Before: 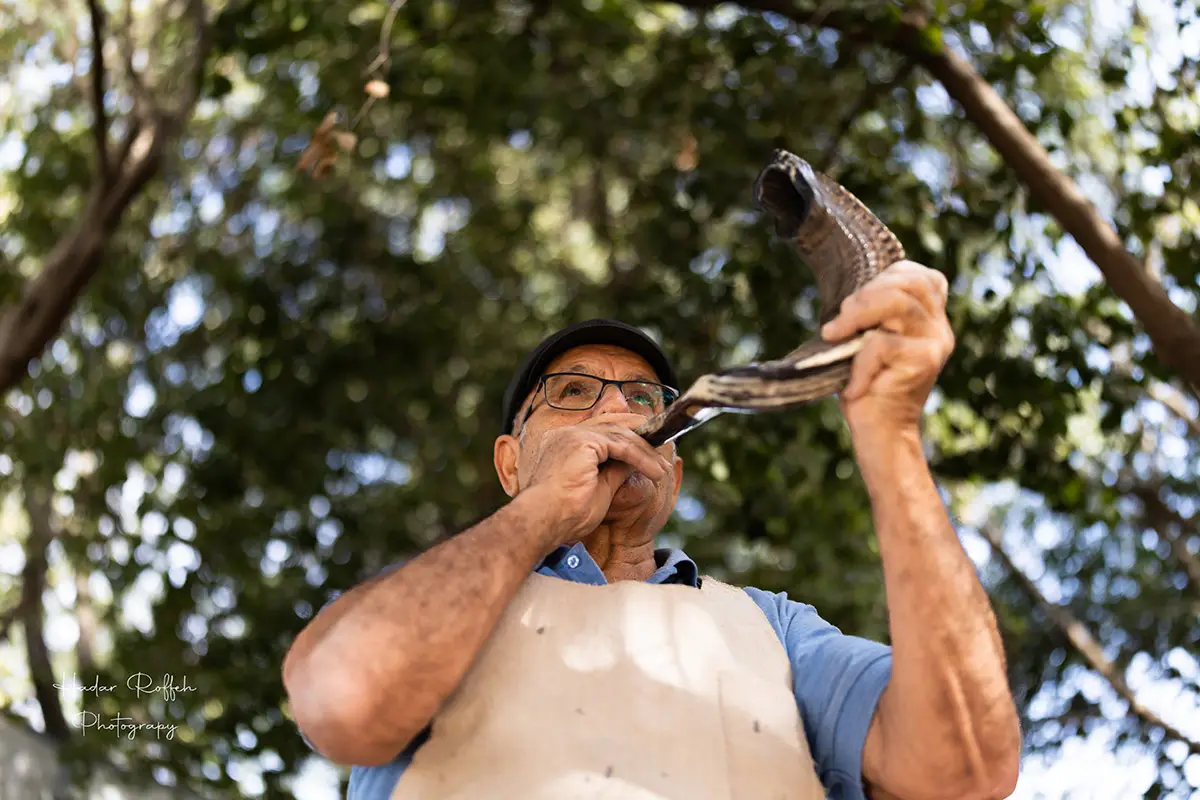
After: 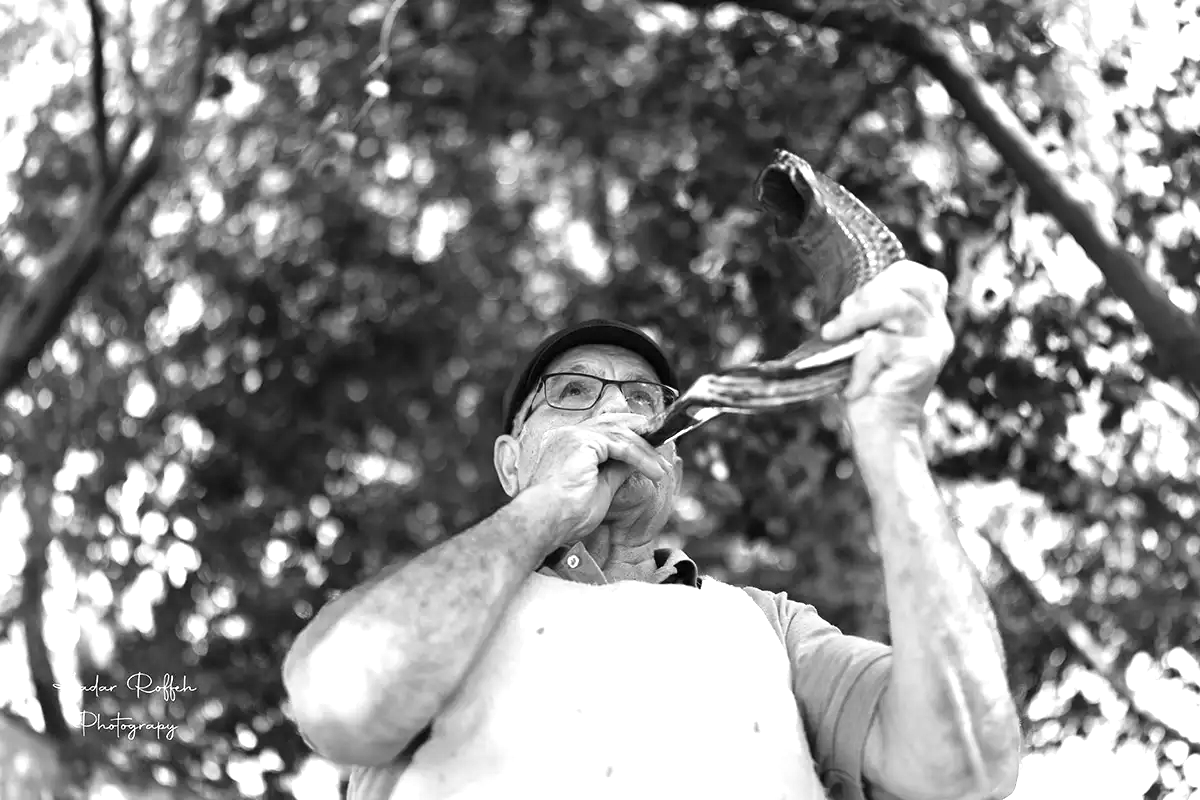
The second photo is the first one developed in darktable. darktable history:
exposure: black level correction 0, exposure 1.1 EV, compensate exposure bias true, compensate highlight preservation false
monochrome: a 73.58, b 64.21
